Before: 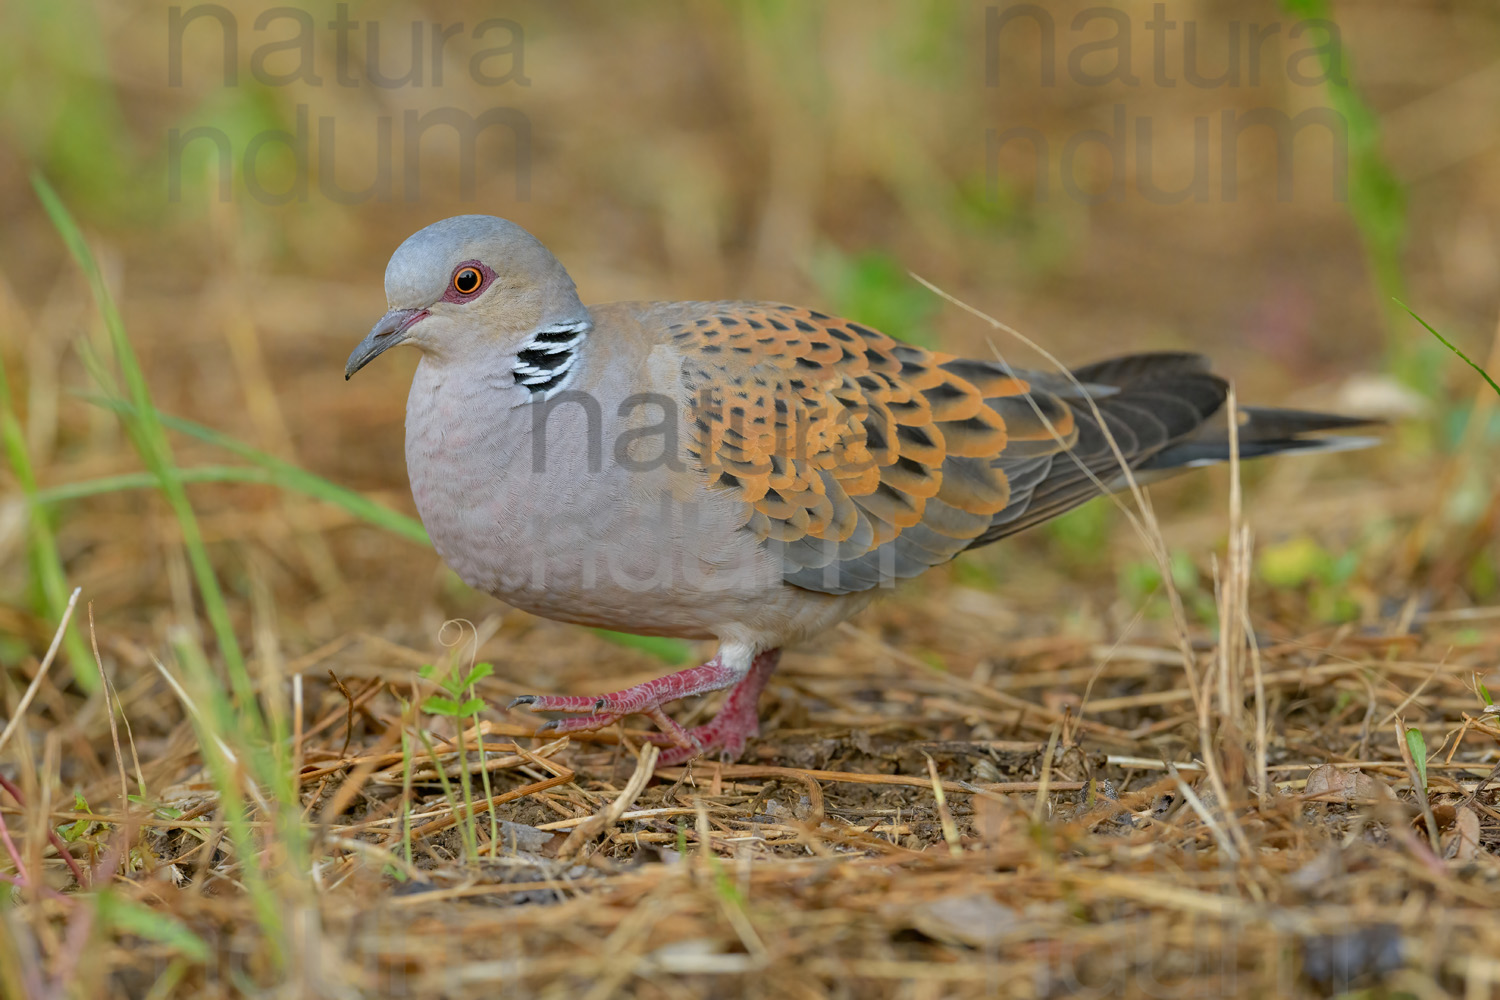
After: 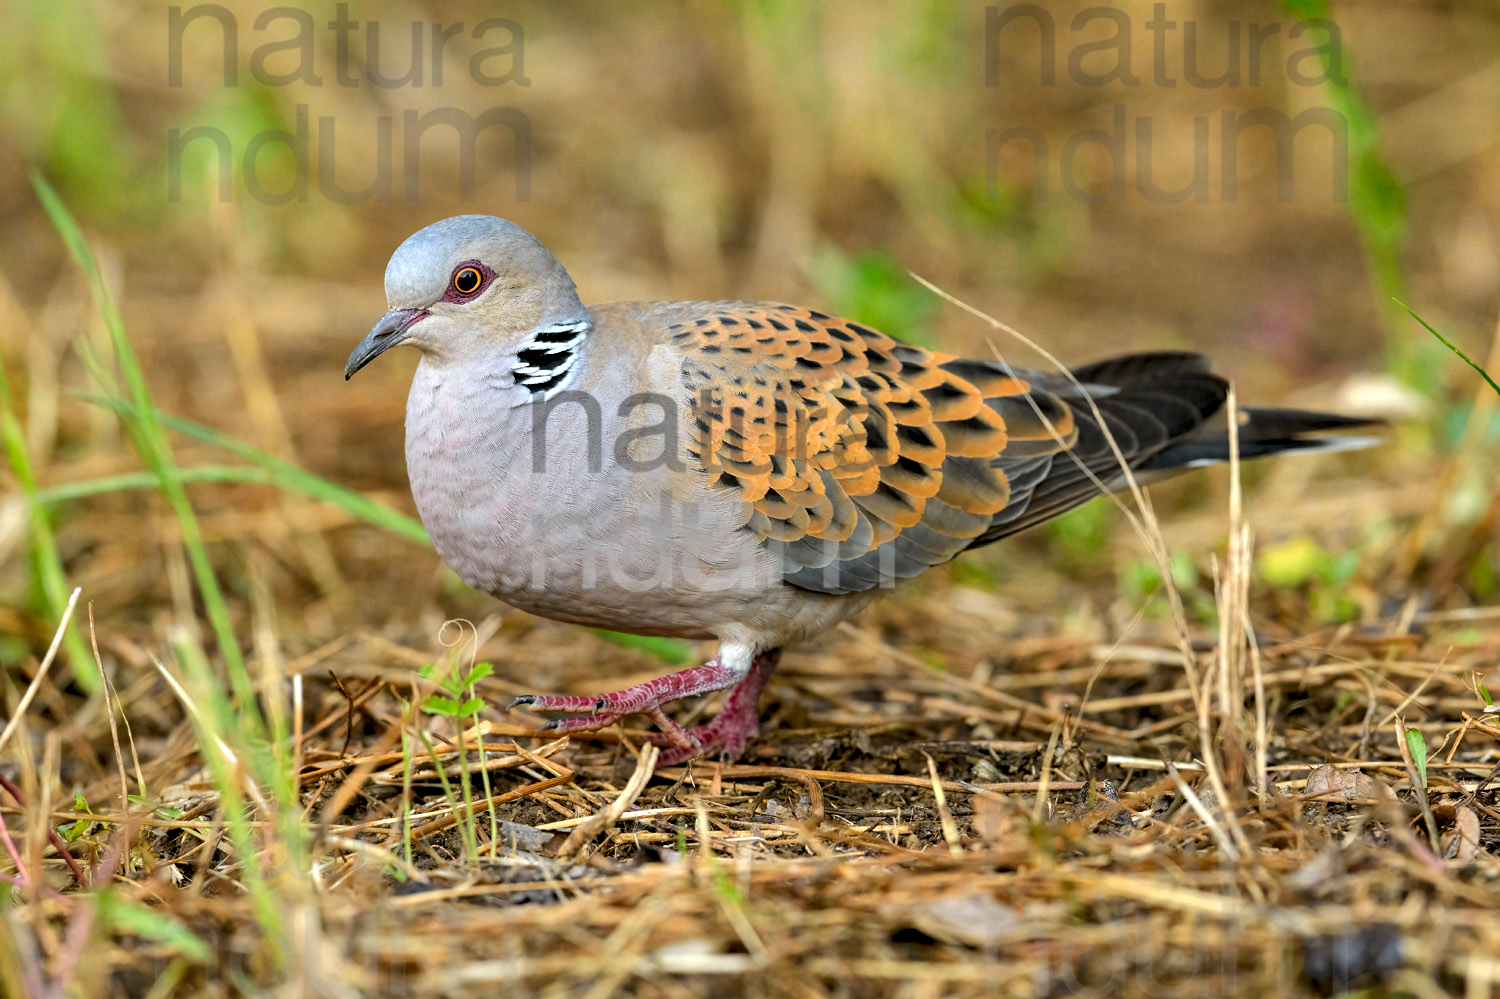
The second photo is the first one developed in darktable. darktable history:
tone equalizer: -8 EV -0.75 EV, -7 EV -0.7 EV, -6 EV -0.6 EV, -5 EV -0.4 EV, -3 EV 0.4 EV, -2 EV 0.6 EV, -1 EV 0.7 EV, +0 EV 0.75 EV, edges refinement/feathering 500, mask exposure compensation -1.57 EV, preserve details no
crop: bottom 0.071%
contrast brightness saturation: contrast 0.07, brightness -0.13, saturation 0.06
rgb levels: levels [[0.013, 0.434, 0.89], [0, 0.5, 1], [0, 0.5, 1]]
